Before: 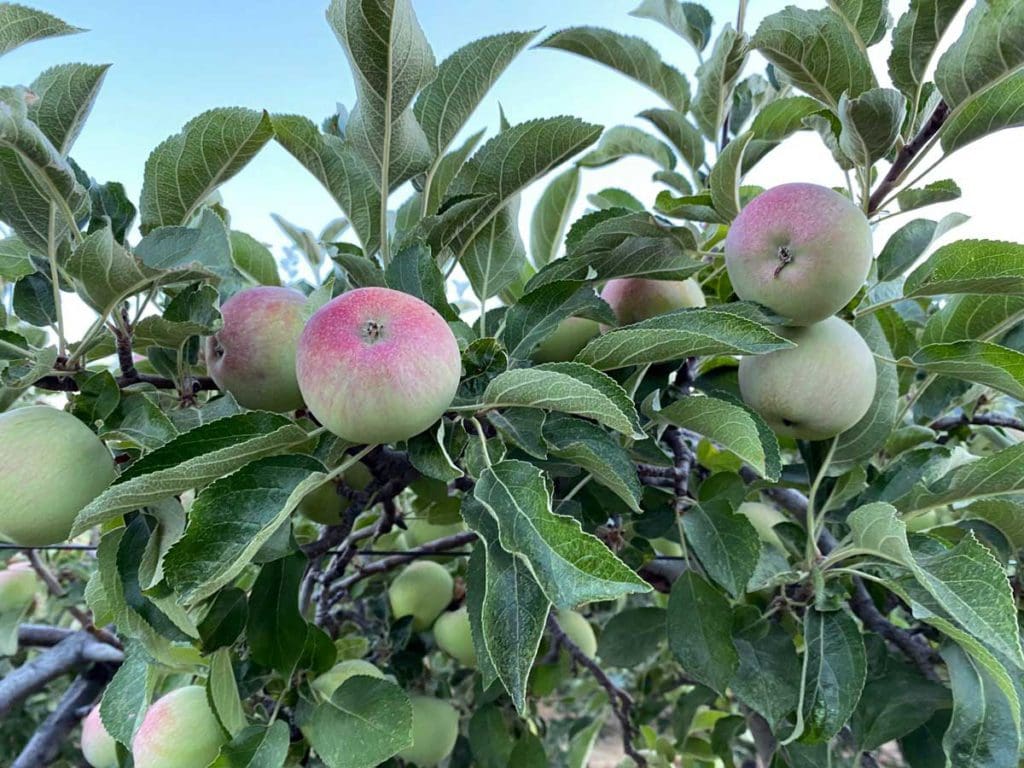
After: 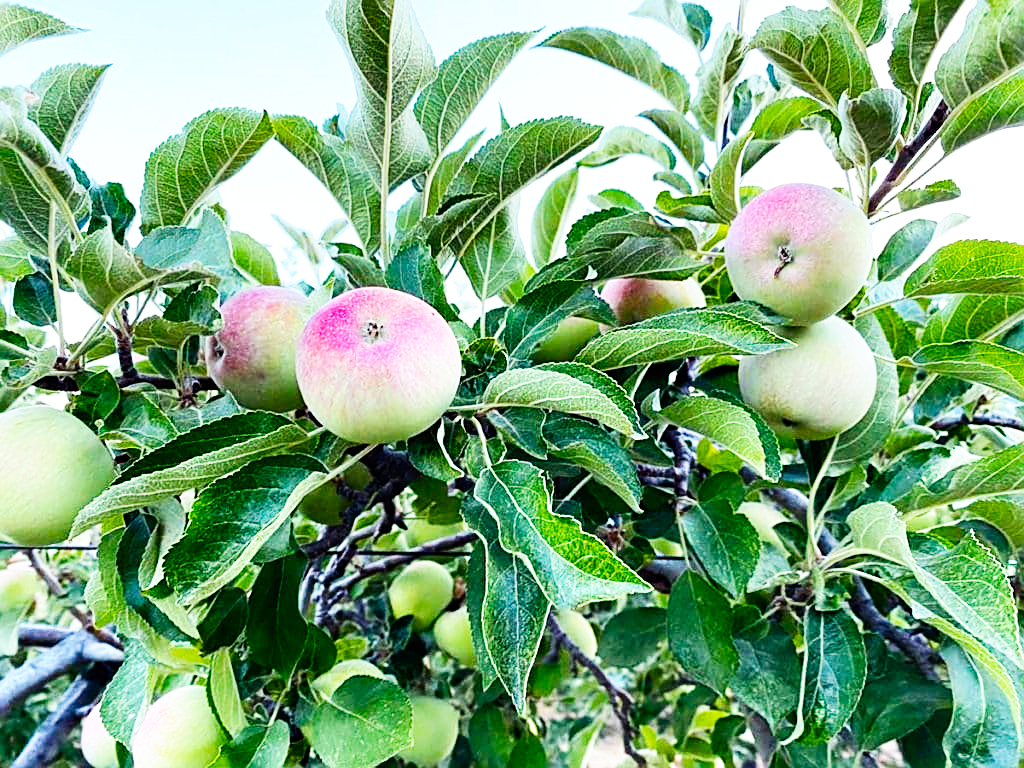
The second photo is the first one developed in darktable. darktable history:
sharpen: on, module defaults
color balance rgb: perceptual saturation grading › global saturation 30%, global vibrance 20%
base curve: curves: ch0 [(0, 0) (0.007, 0.004) (0.027, 0.03) (0.046, 0.07) (0.207, 0.54) (0.442, 0.872) (0.673, 0.972) (1, 1)], preserve colors none
